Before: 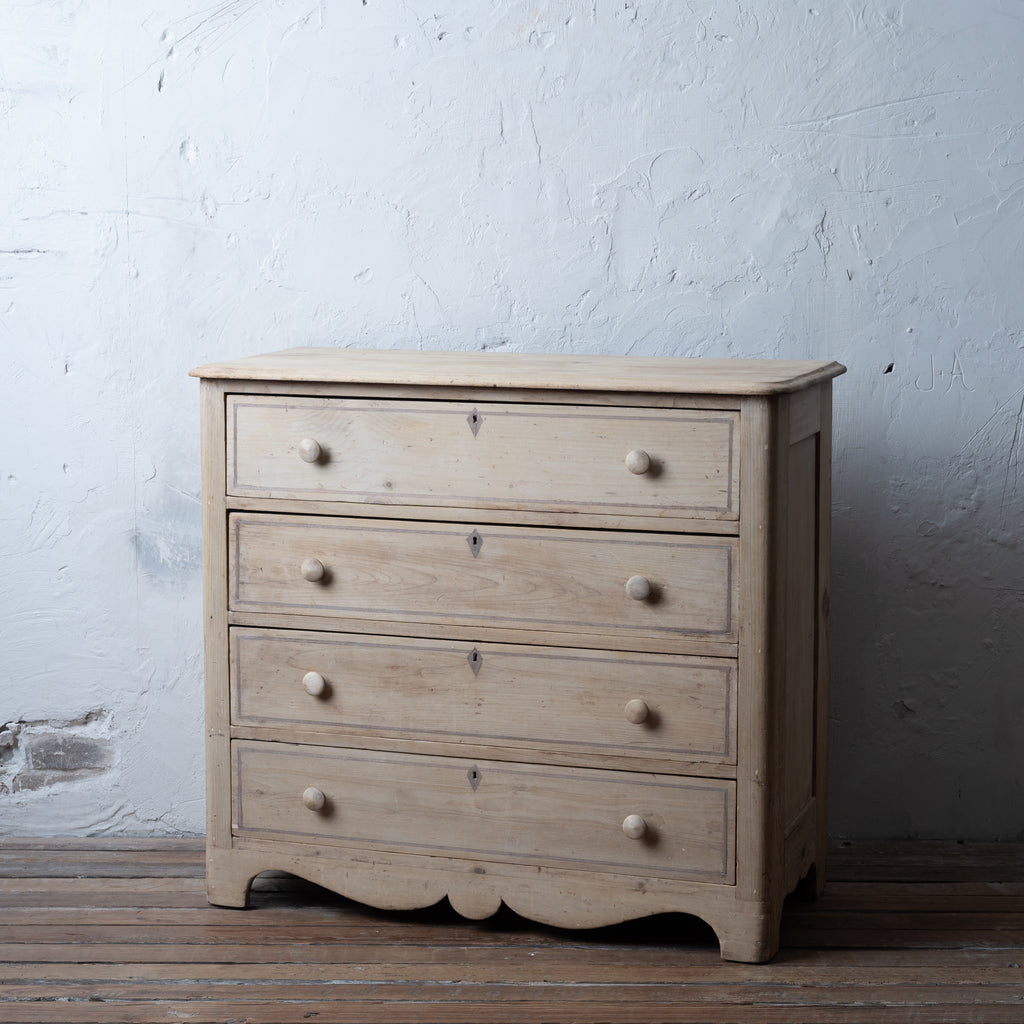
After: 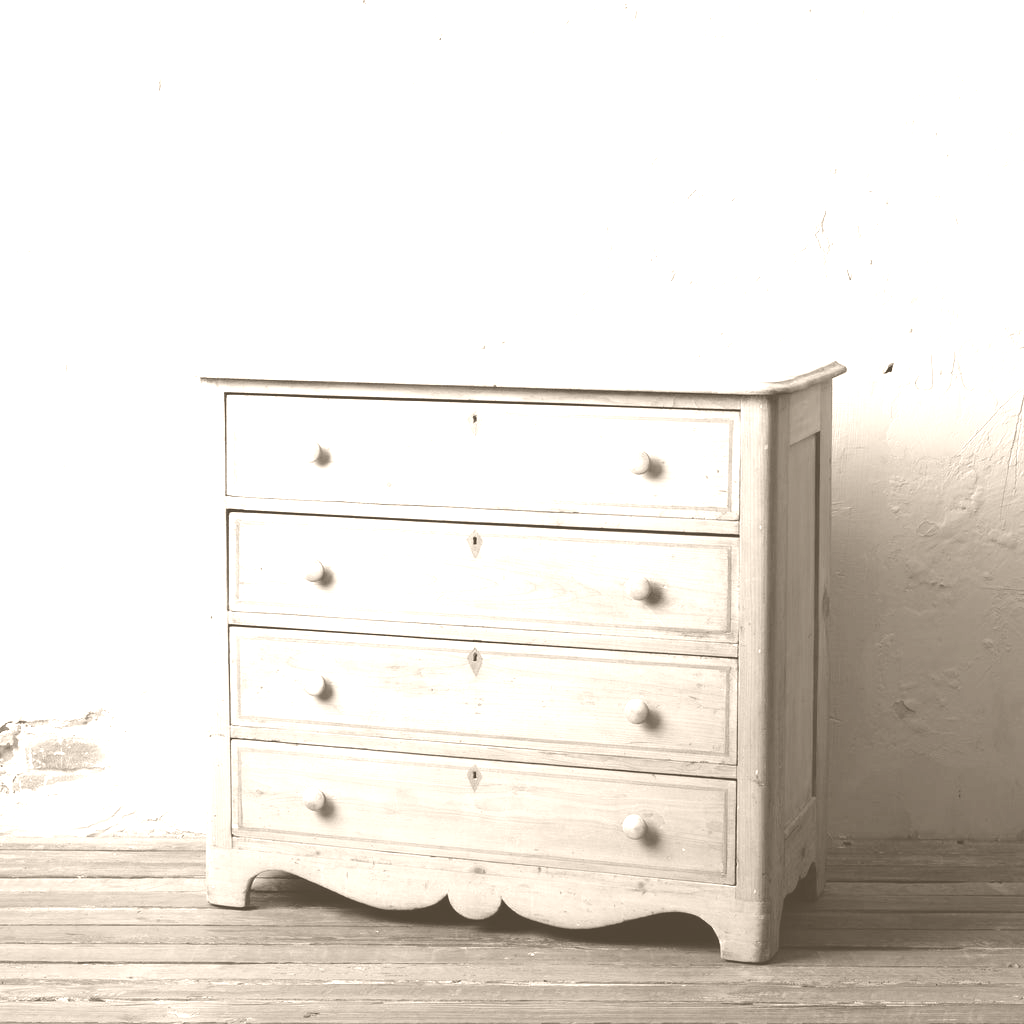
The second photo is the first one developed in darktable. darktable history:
colorize: hue 34.49°, saturation 35.33%, source mix 100%, version 1
exposure: black level correction 0, exposure 0.7 EV, compensate highlight preservation false
